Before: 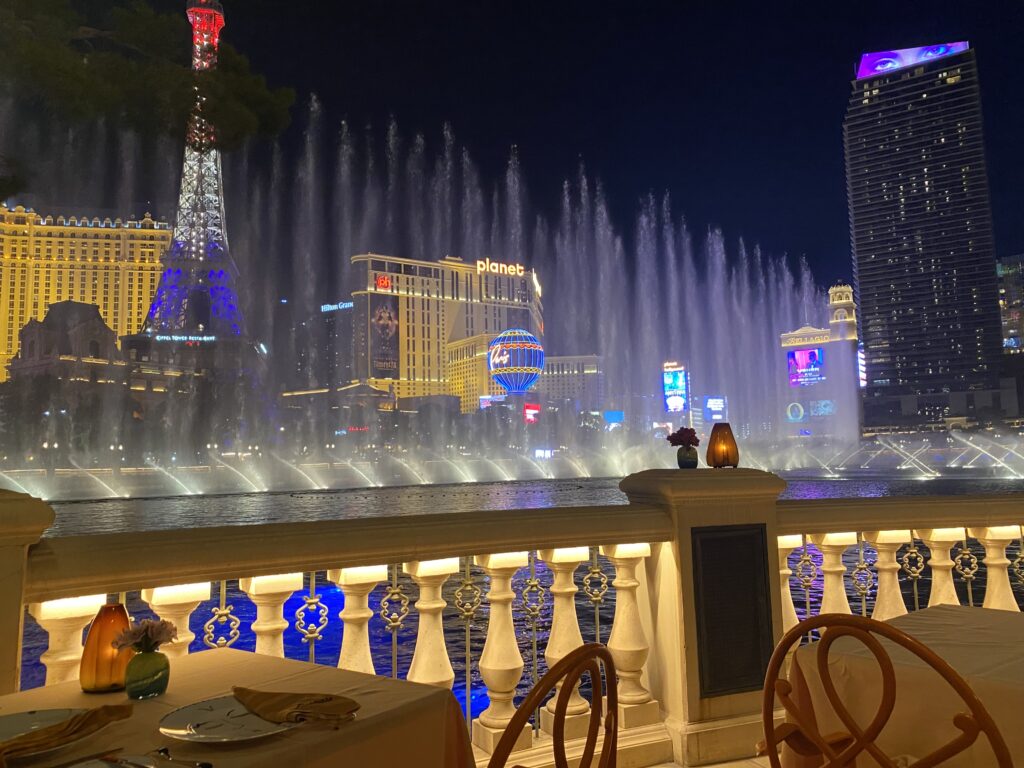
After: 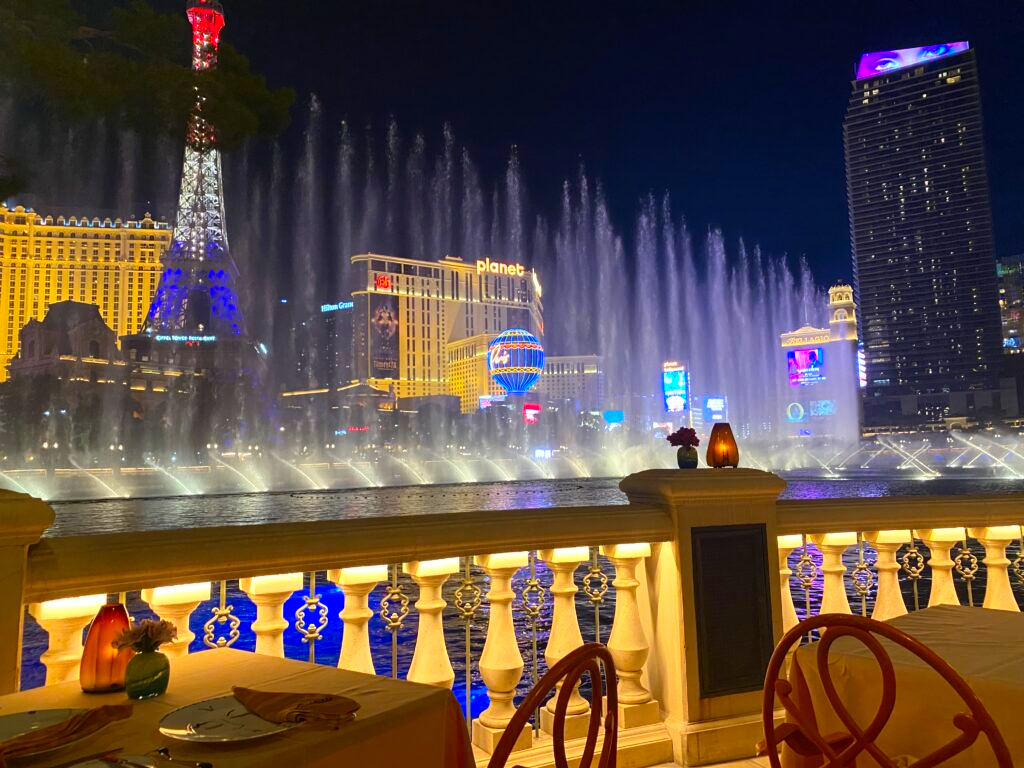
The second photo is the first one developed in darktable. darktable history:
contrast brightness saturation: contrast 0.229, brightness 0.096, saturation 0.289
